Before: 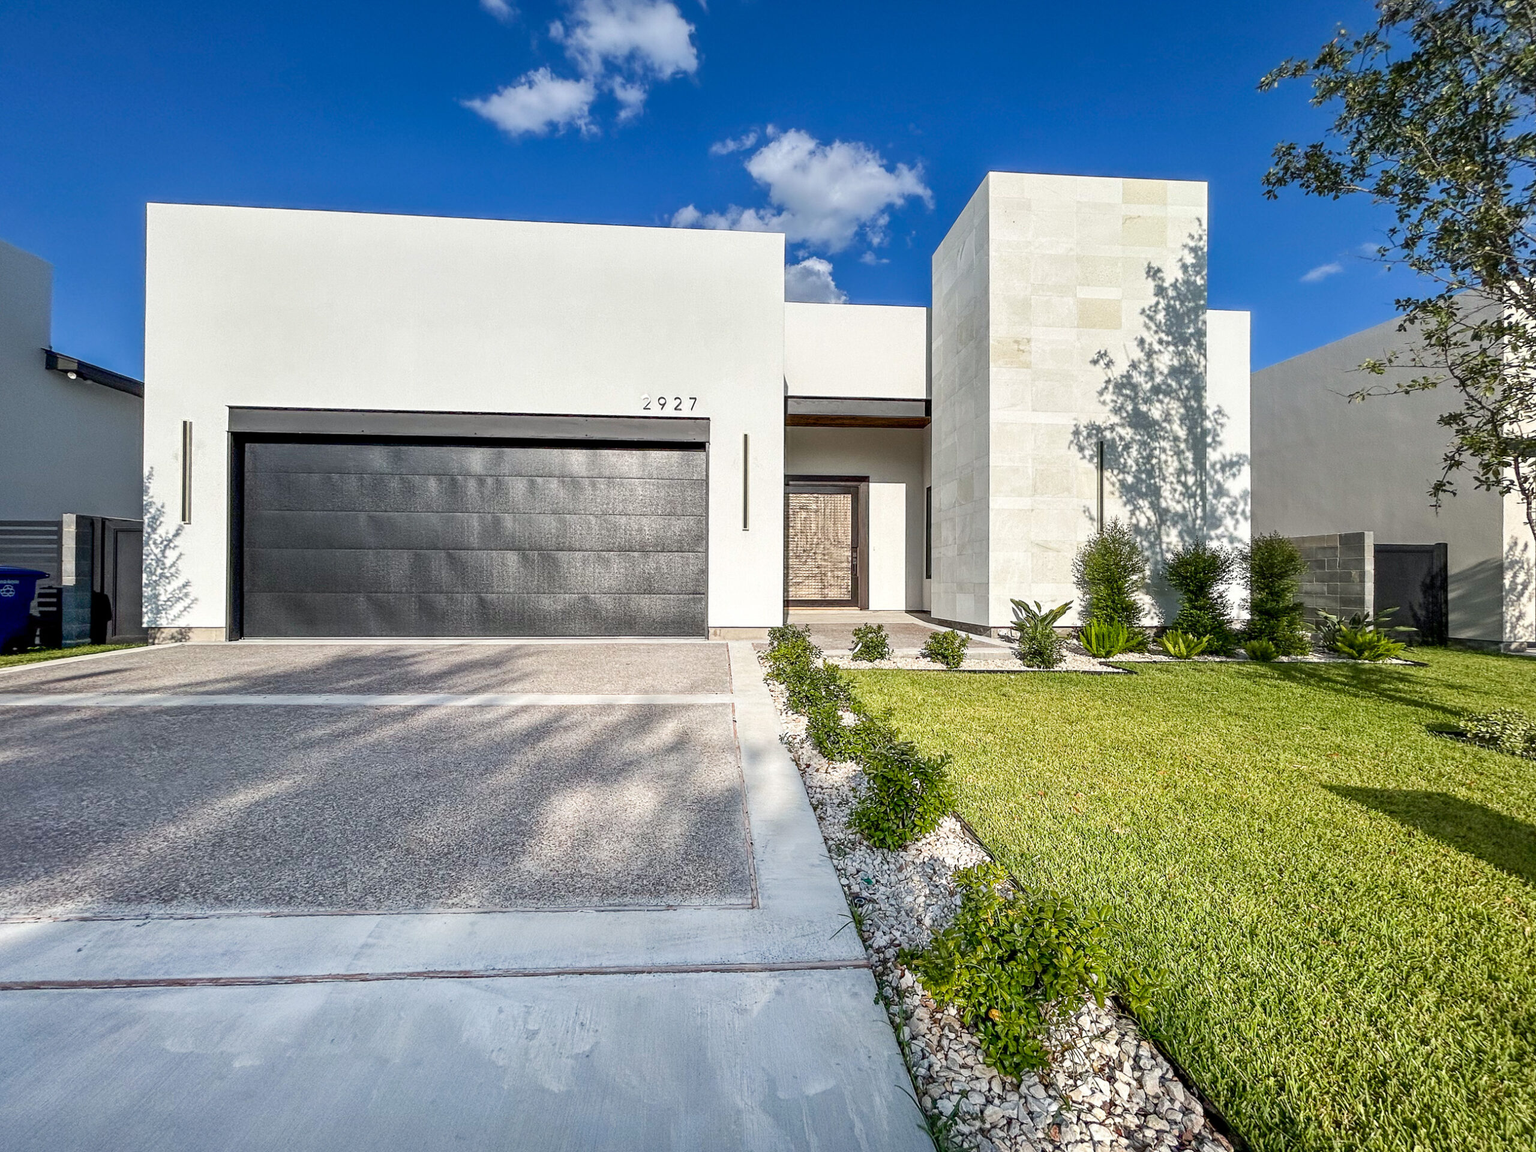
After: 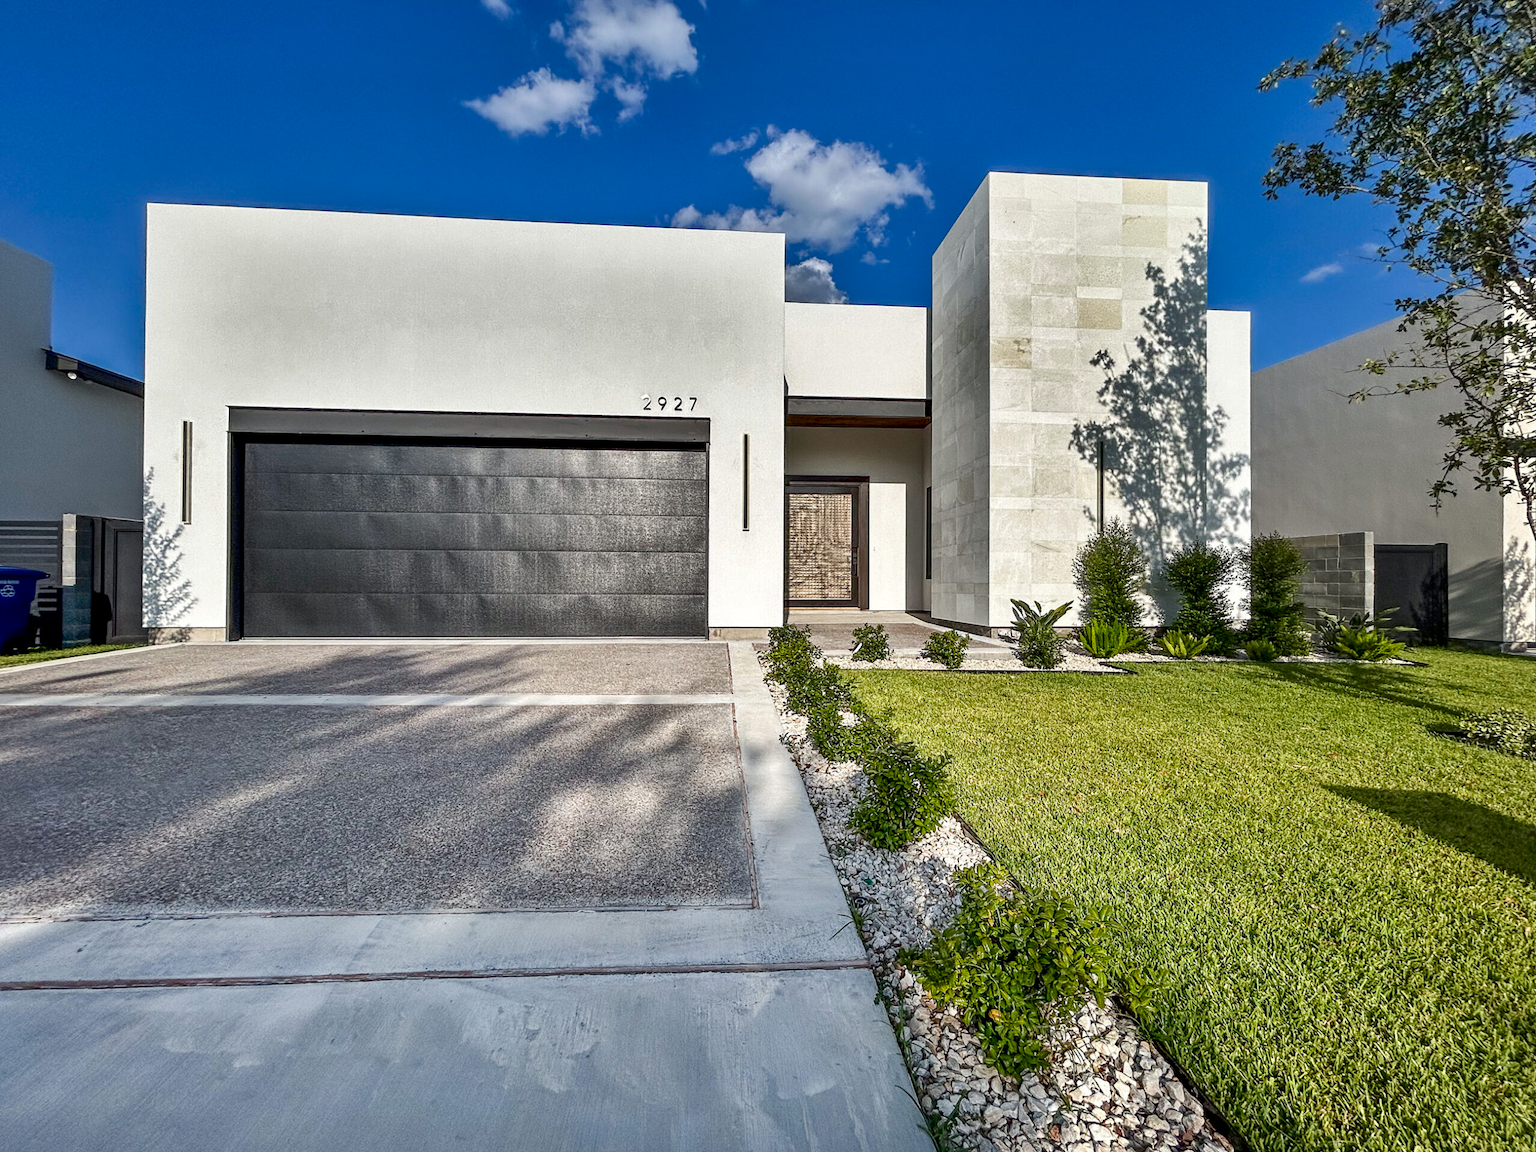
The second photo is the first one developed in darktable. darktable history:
contrast brightness saturation: brightness -0.09
shadows and highlights: white point adjustment 0.1, highlights -70, soften with gaussian
